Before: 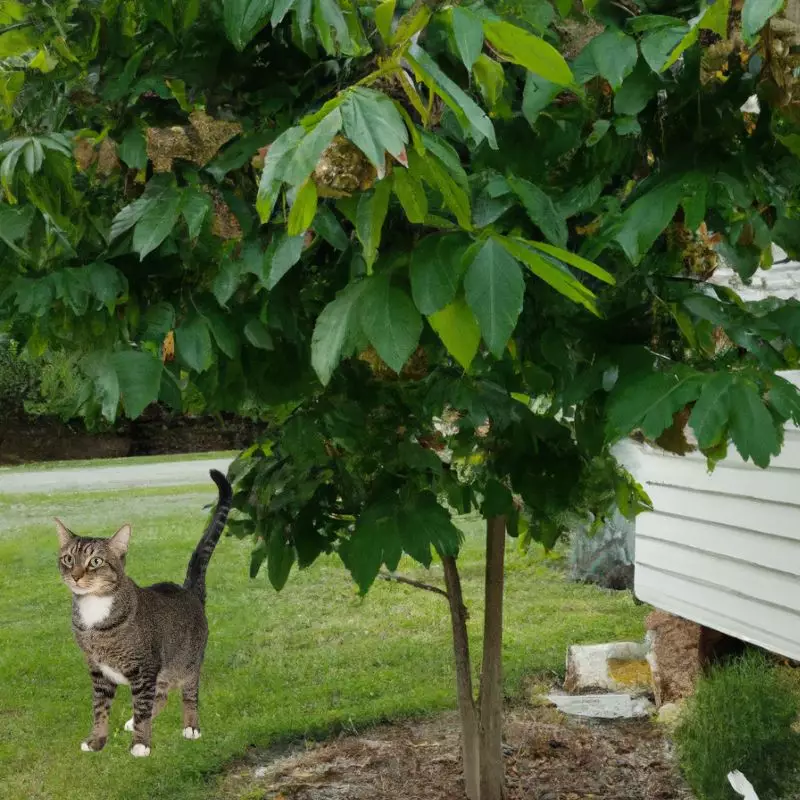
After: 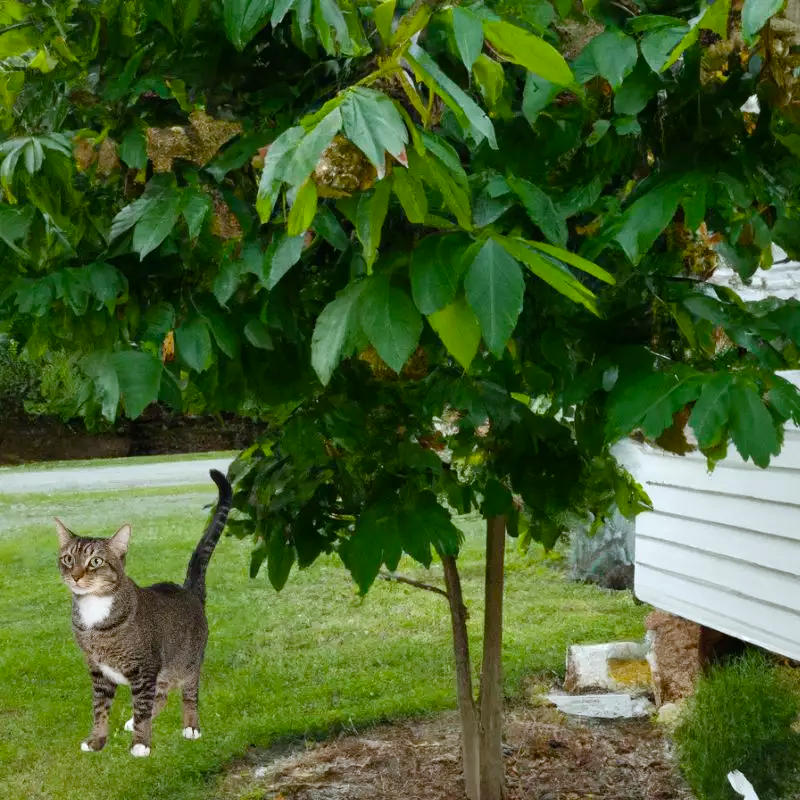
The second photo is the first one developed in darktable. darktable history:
color balance rgb: highlights gain › luminance 16.383%, highlights gain › chroma 2.925%, highlights gain › hue 257.49°, perceptual saturation grading › global saturation 20%, perceptual saturation grading › highlights -25.221%, perceptual saturation grading › shadows 23.968%
